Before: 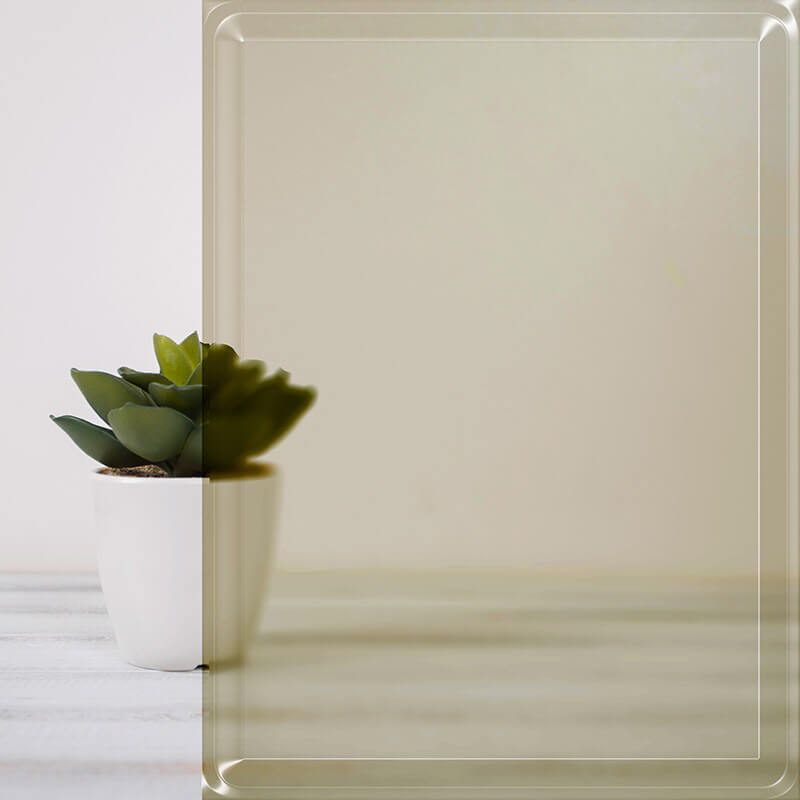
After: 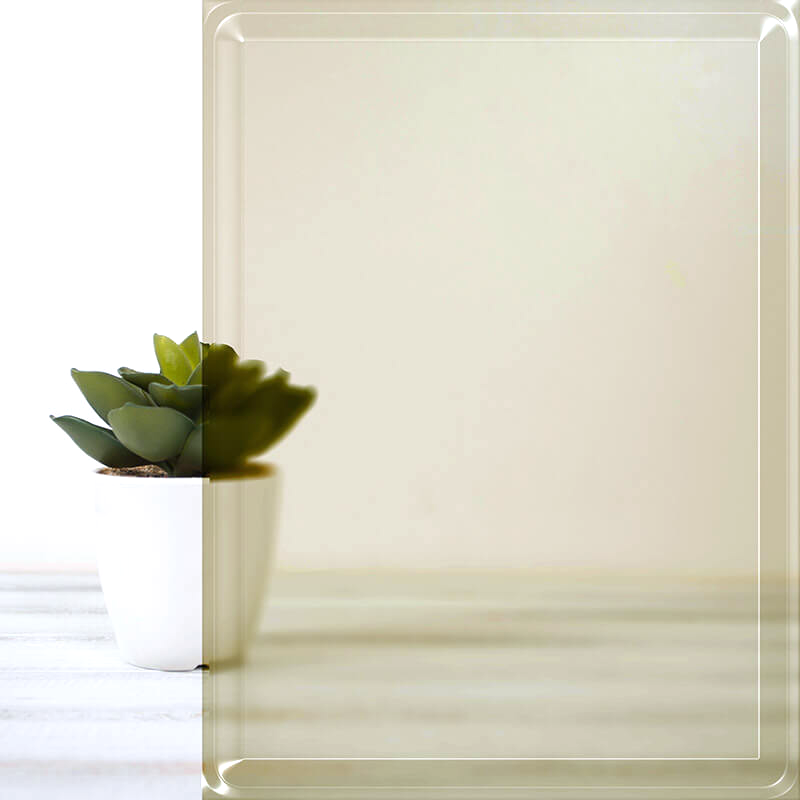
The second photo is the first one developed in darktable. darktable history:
exposure: black level correction 0, exposure 0.5 EV, compensate highlight preservation false
white balance: red 0.982, blue 1.018
